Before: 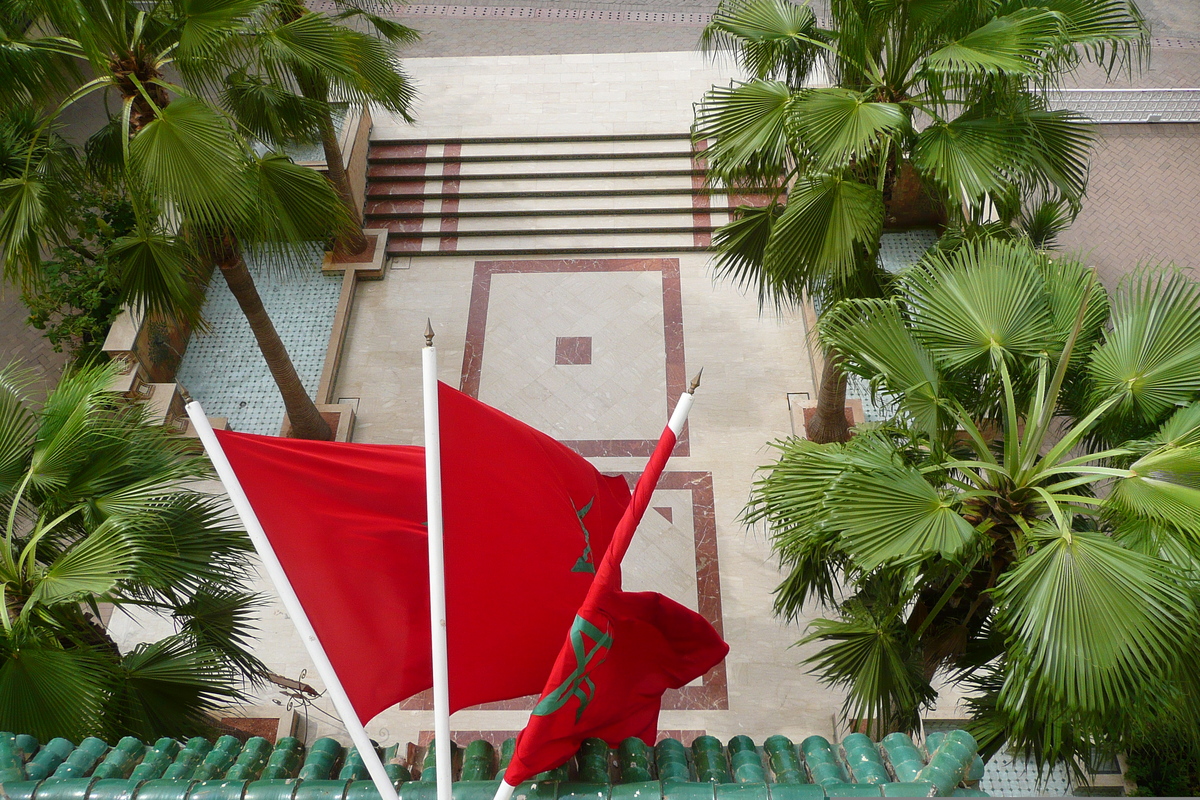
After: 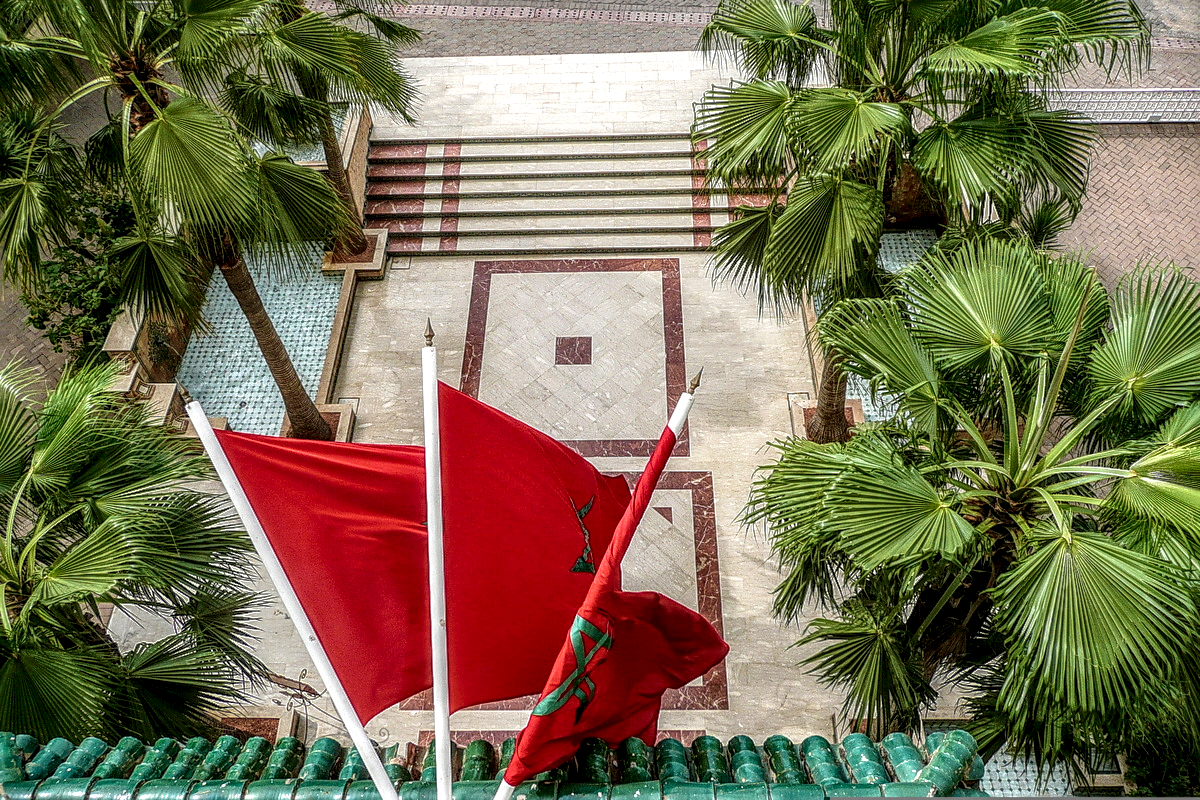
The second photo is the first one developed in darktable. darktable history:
local contrast: highlights 6%, shadows 7%, detail 298%, midtone range 0.303
sharpen: on, module defaults
velvia: on, module defaults
